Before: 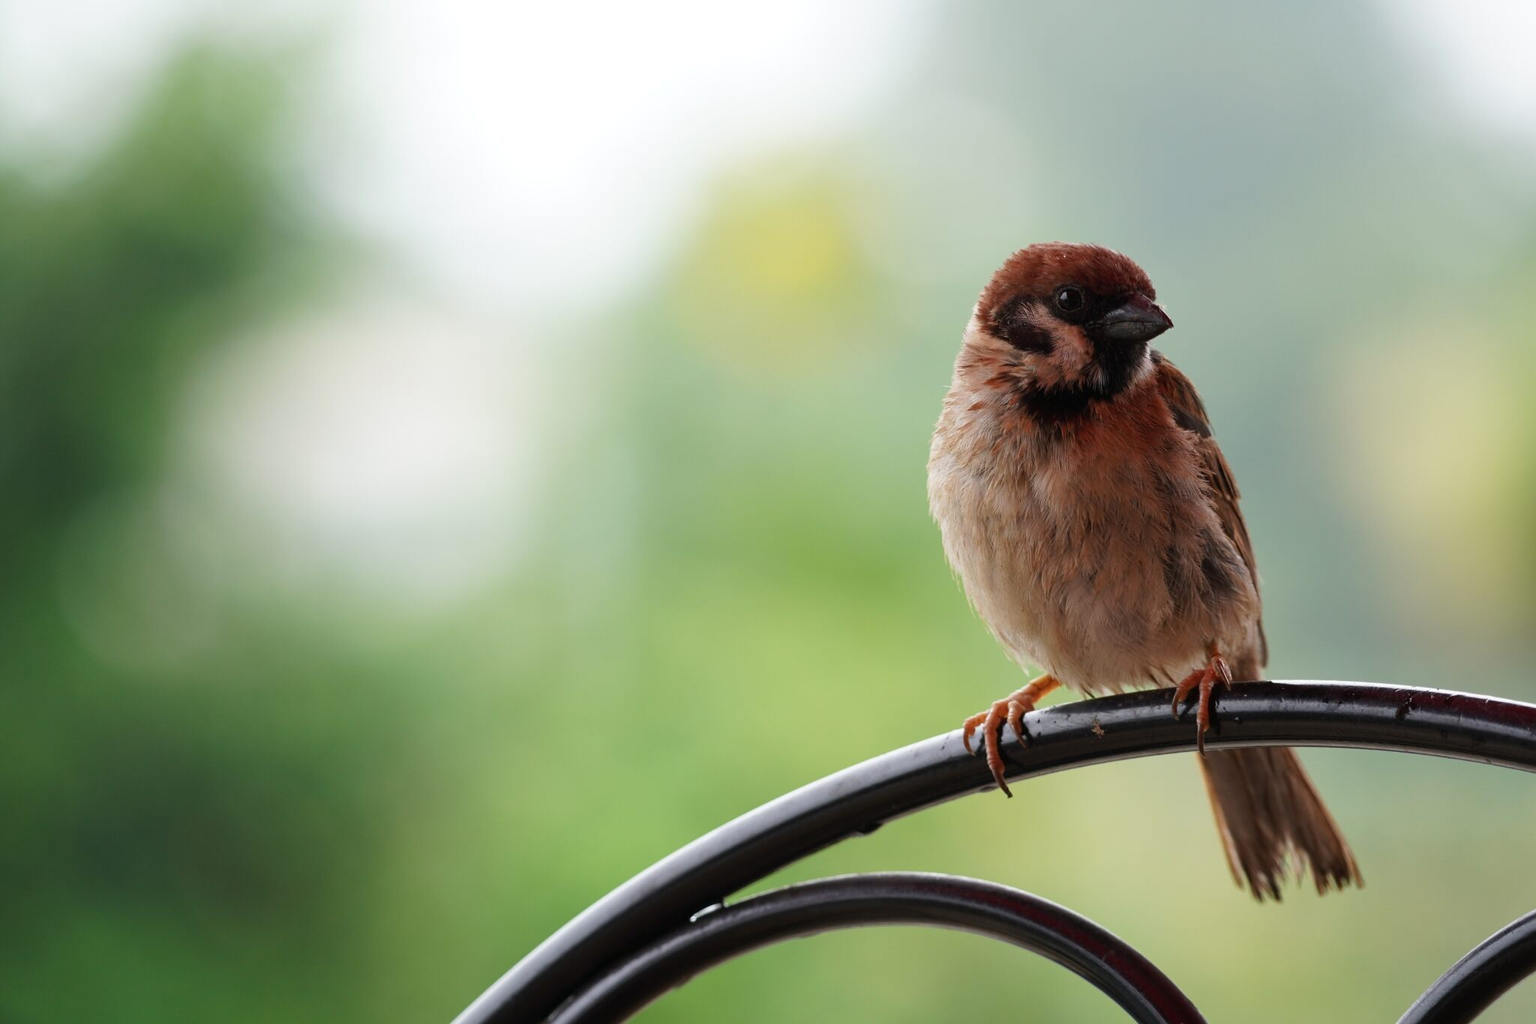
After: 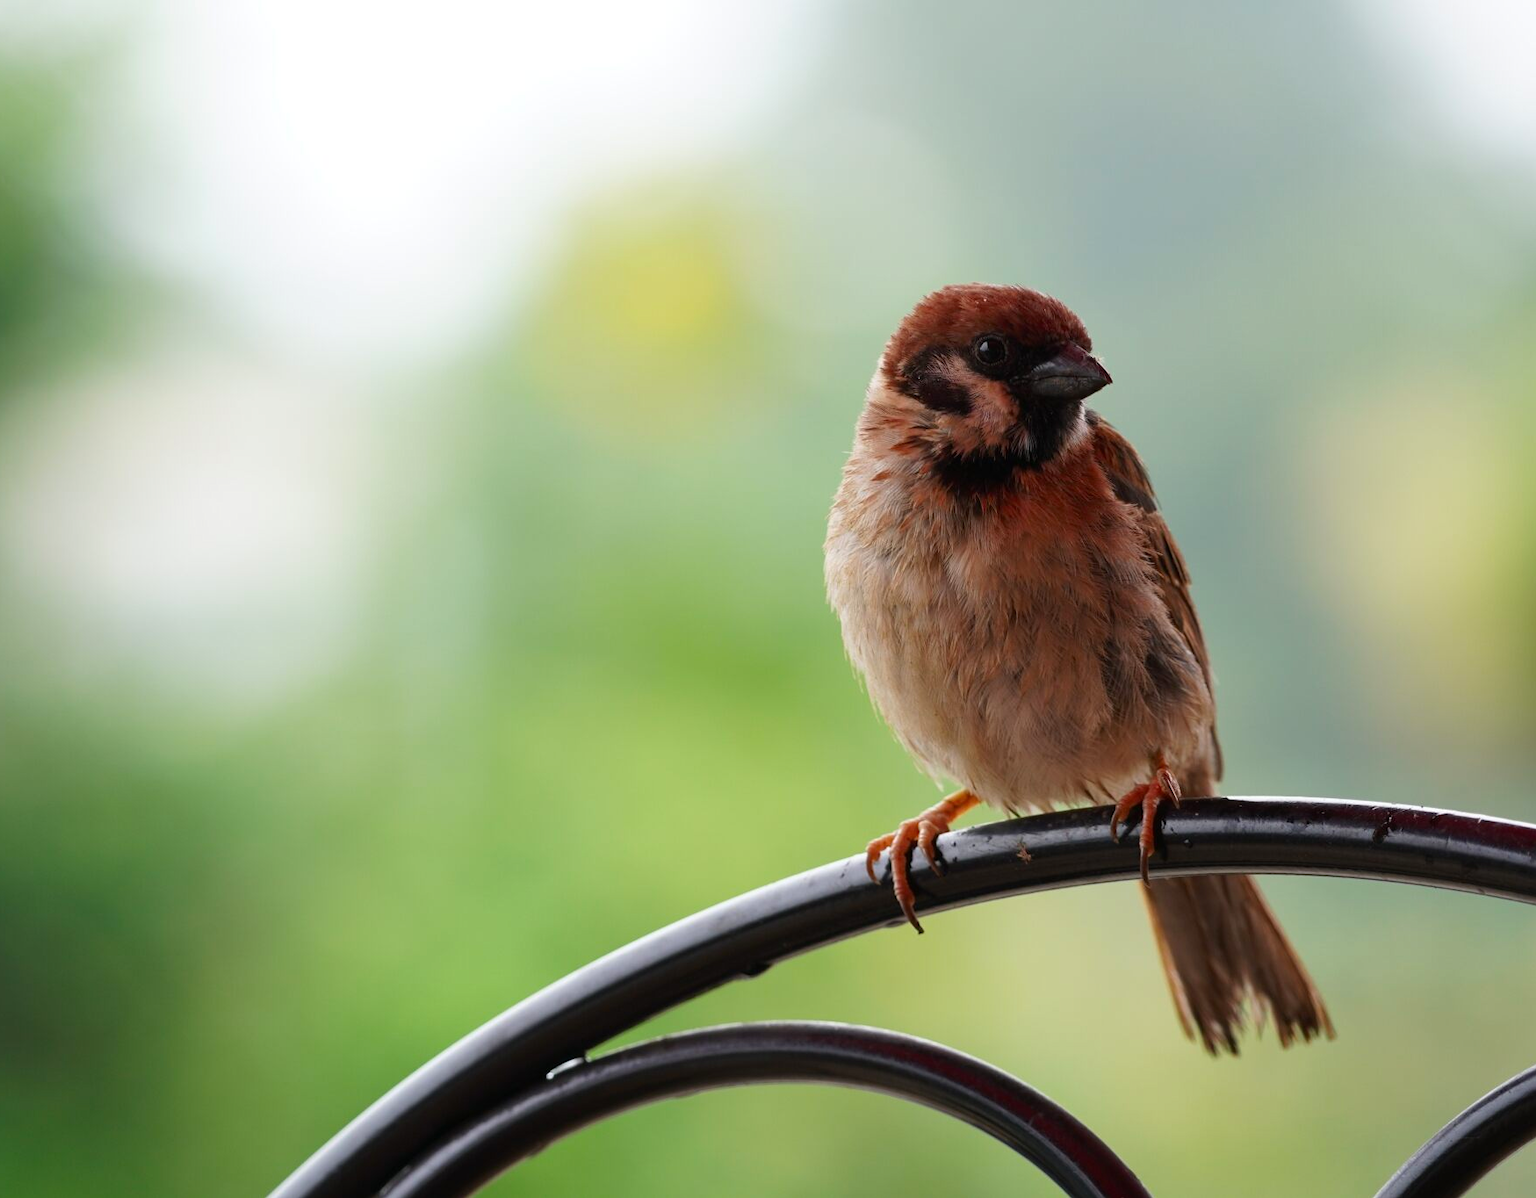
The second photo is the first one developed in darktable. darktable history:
crop and rotate: left 14.584%
contrast brightness saturation: contrast 0.04, saturation 0.16
